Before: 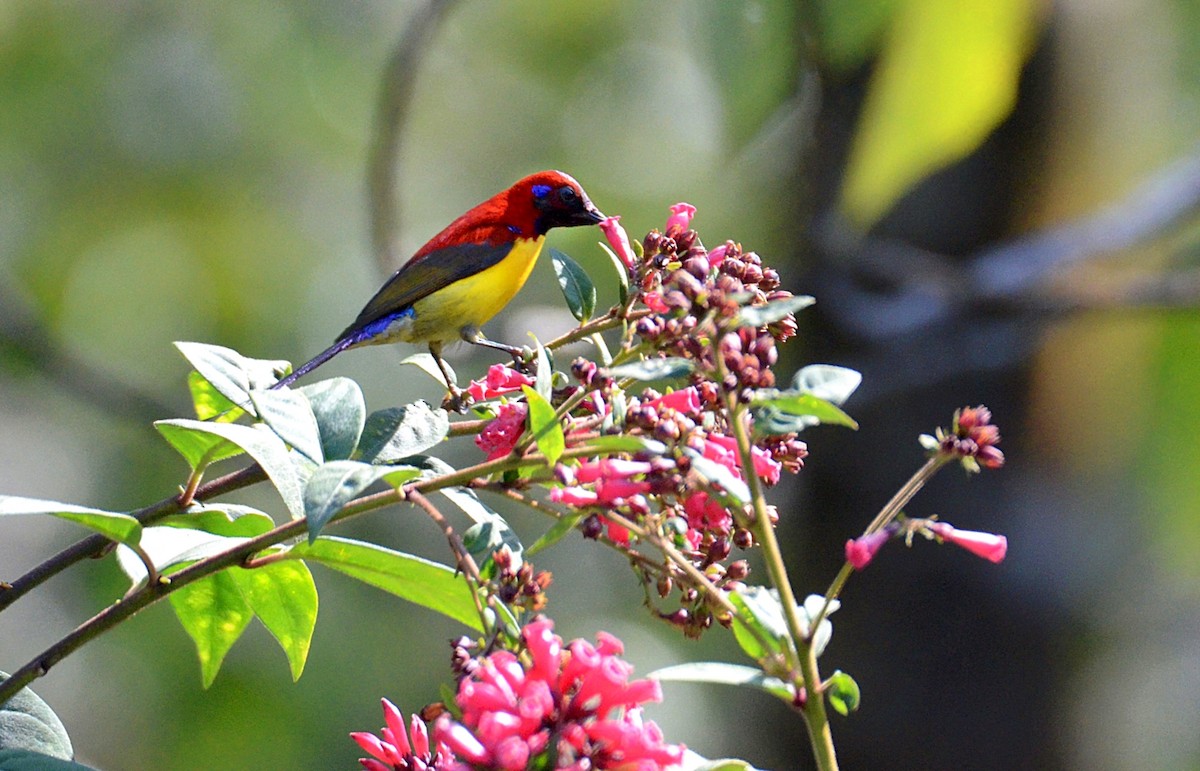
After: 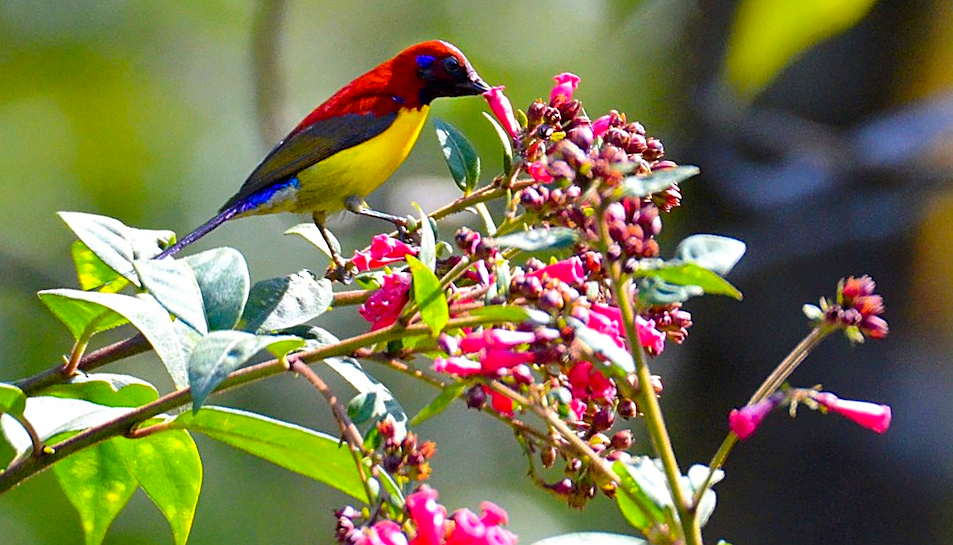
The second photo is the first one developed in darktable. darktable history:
sharpen: radius 1.559, amount 0.373, threshold 1.271
tone equalizer: on, module defaults
crop: left 9.712%, top 16.928%, right 10.845%, bottom 12.332%
color balance rgb: linear chroma grading › global chroma 15%, perceptual saturation grading › global saturation 30%
